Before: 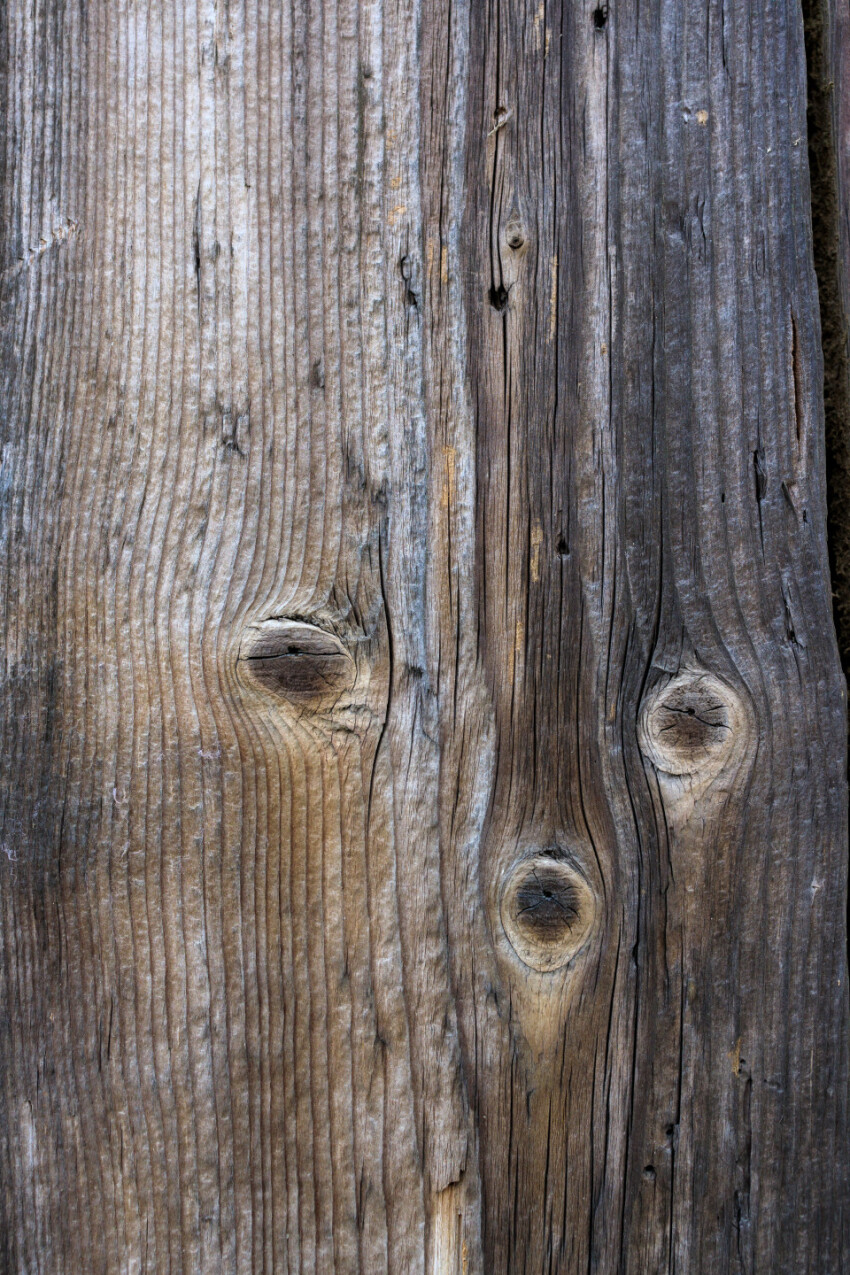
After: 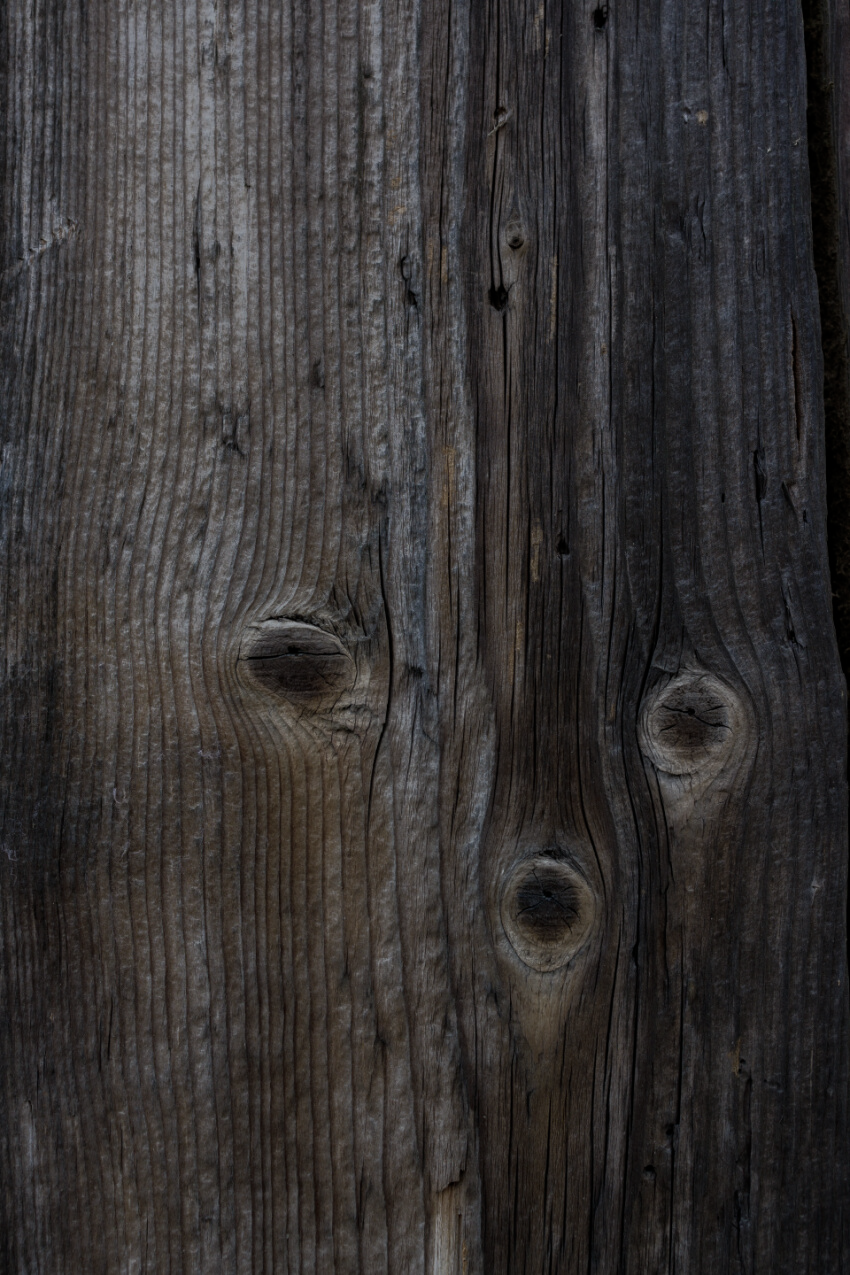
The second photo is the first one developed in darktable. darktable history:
tone equalizer: -8 EV -1.97 EV, -7 EV -1.97 EV, -6 EV -1.98 EV, -5 EV -1.97 EV, -4 EV -1.97 EV, -3 EV -2 EV, -2 EV -1.97 EV, -1 EV -1.62 EV, +0 EV -1.97 EV, edges refinement/feathering 500, mask exposure compensation -1.57 EV, preserve details no
contrast brightness saturation: contrast 0.105, saturation -0.281
